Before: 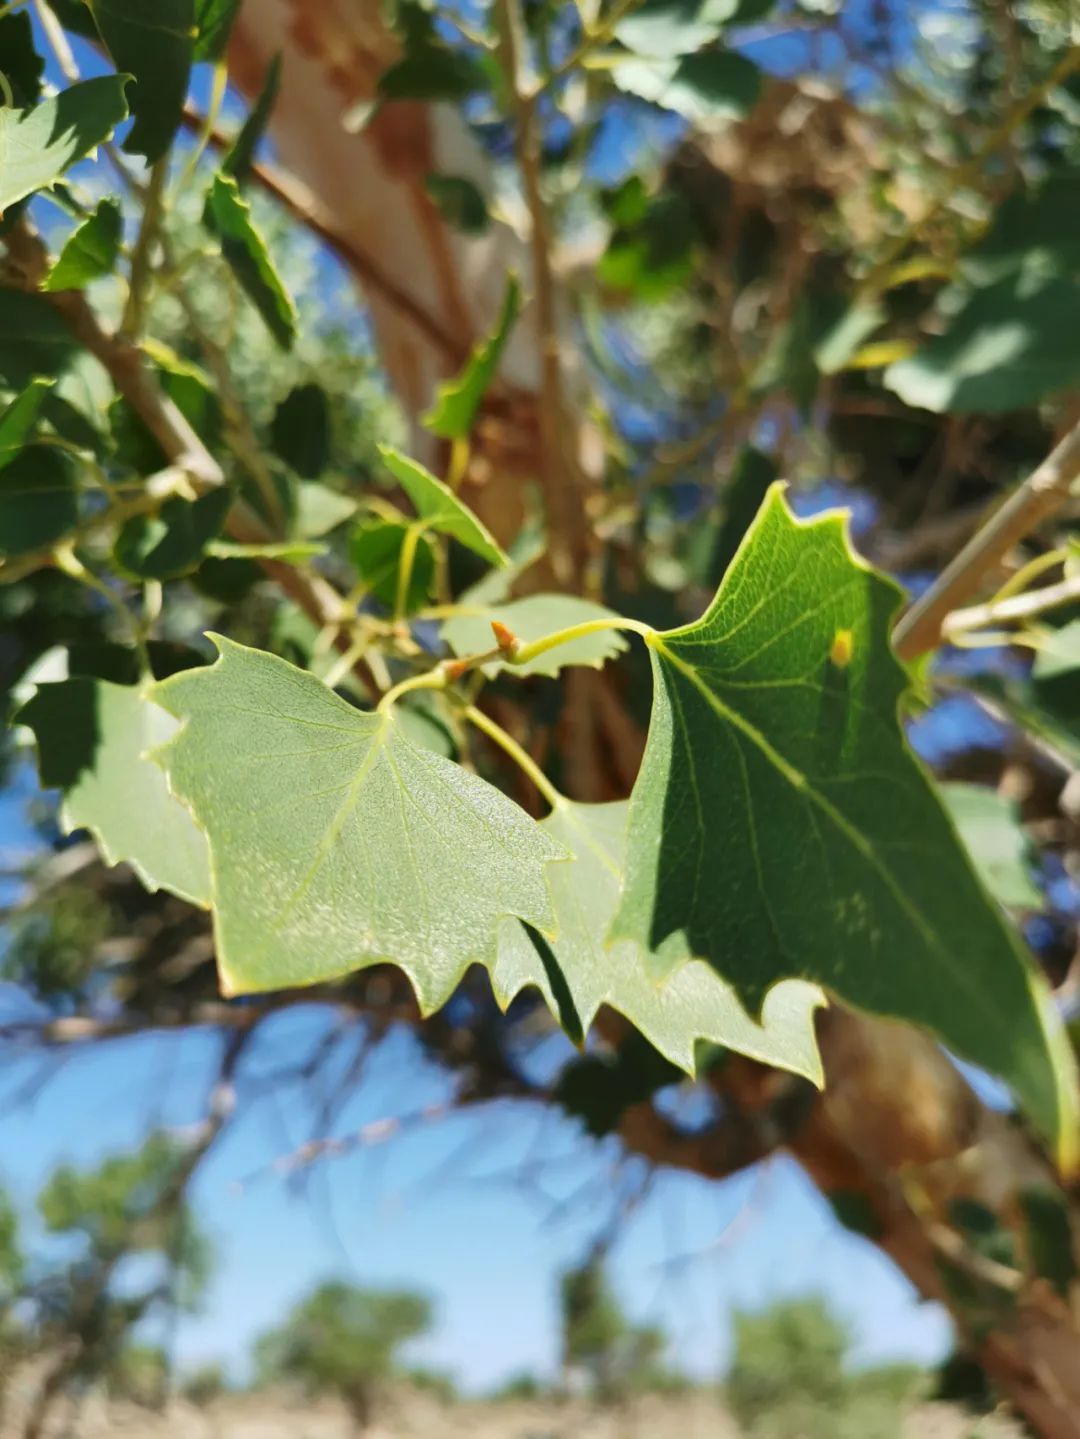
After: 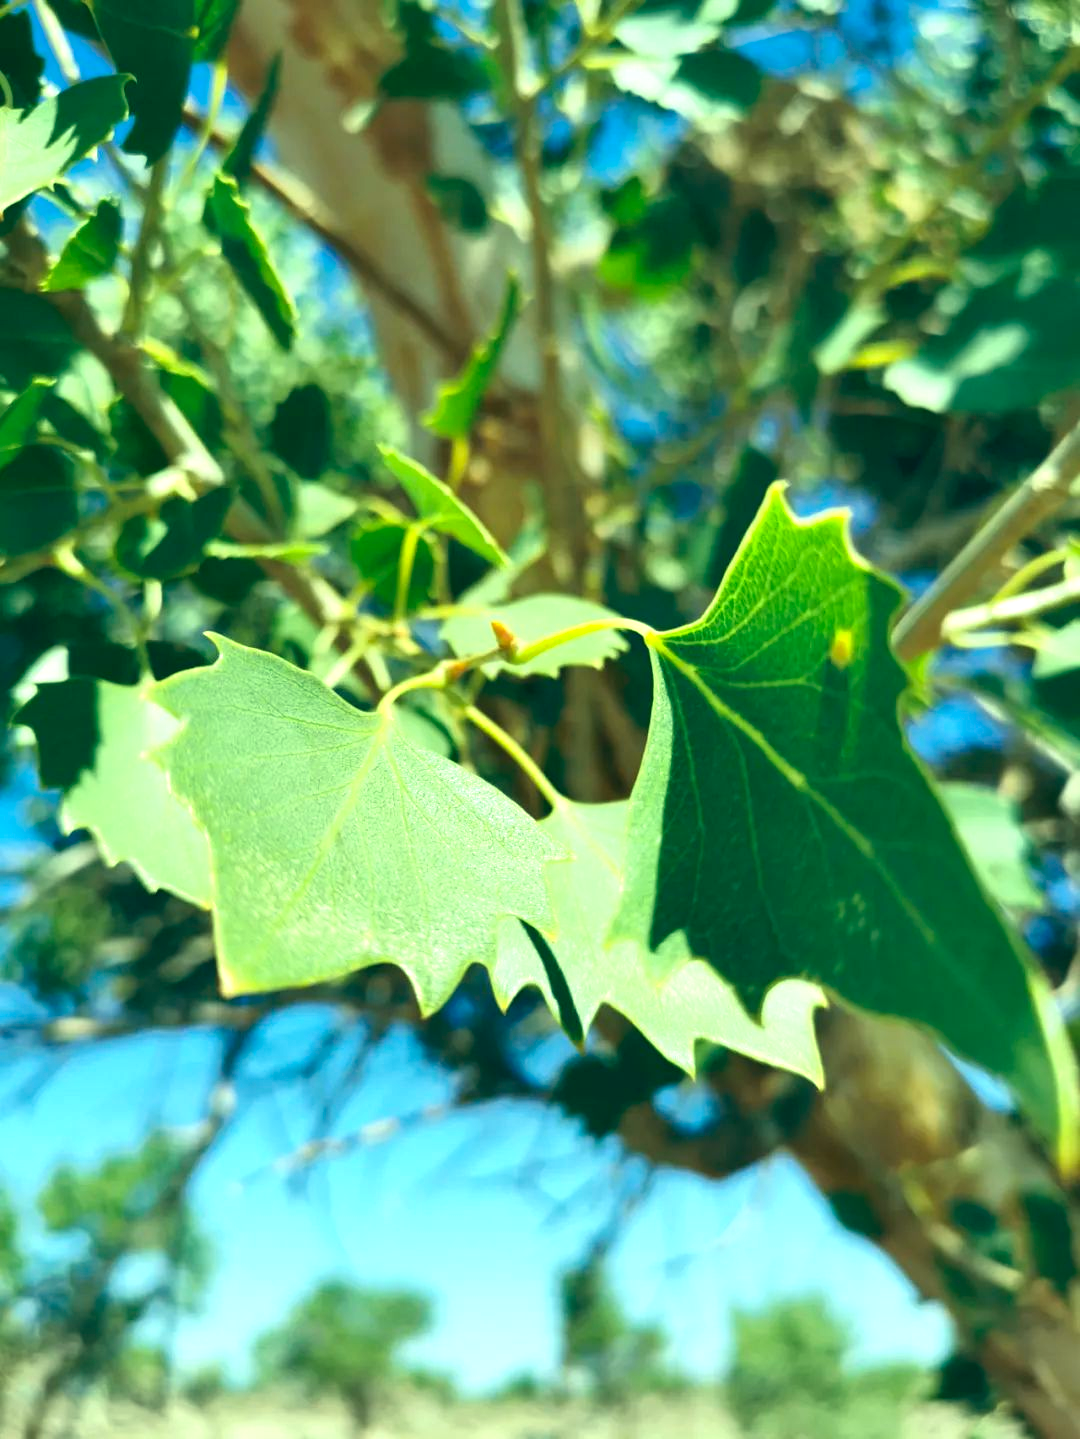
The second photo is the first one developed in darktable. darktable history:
exposure: black level correction 0, exposure 0.69 EV, compensate exposure bias true, compensate highlight preservation false
color correction: highlights a* -19.92, highlights b* 9.8, shadows a* -21.15, shadows b* -10
